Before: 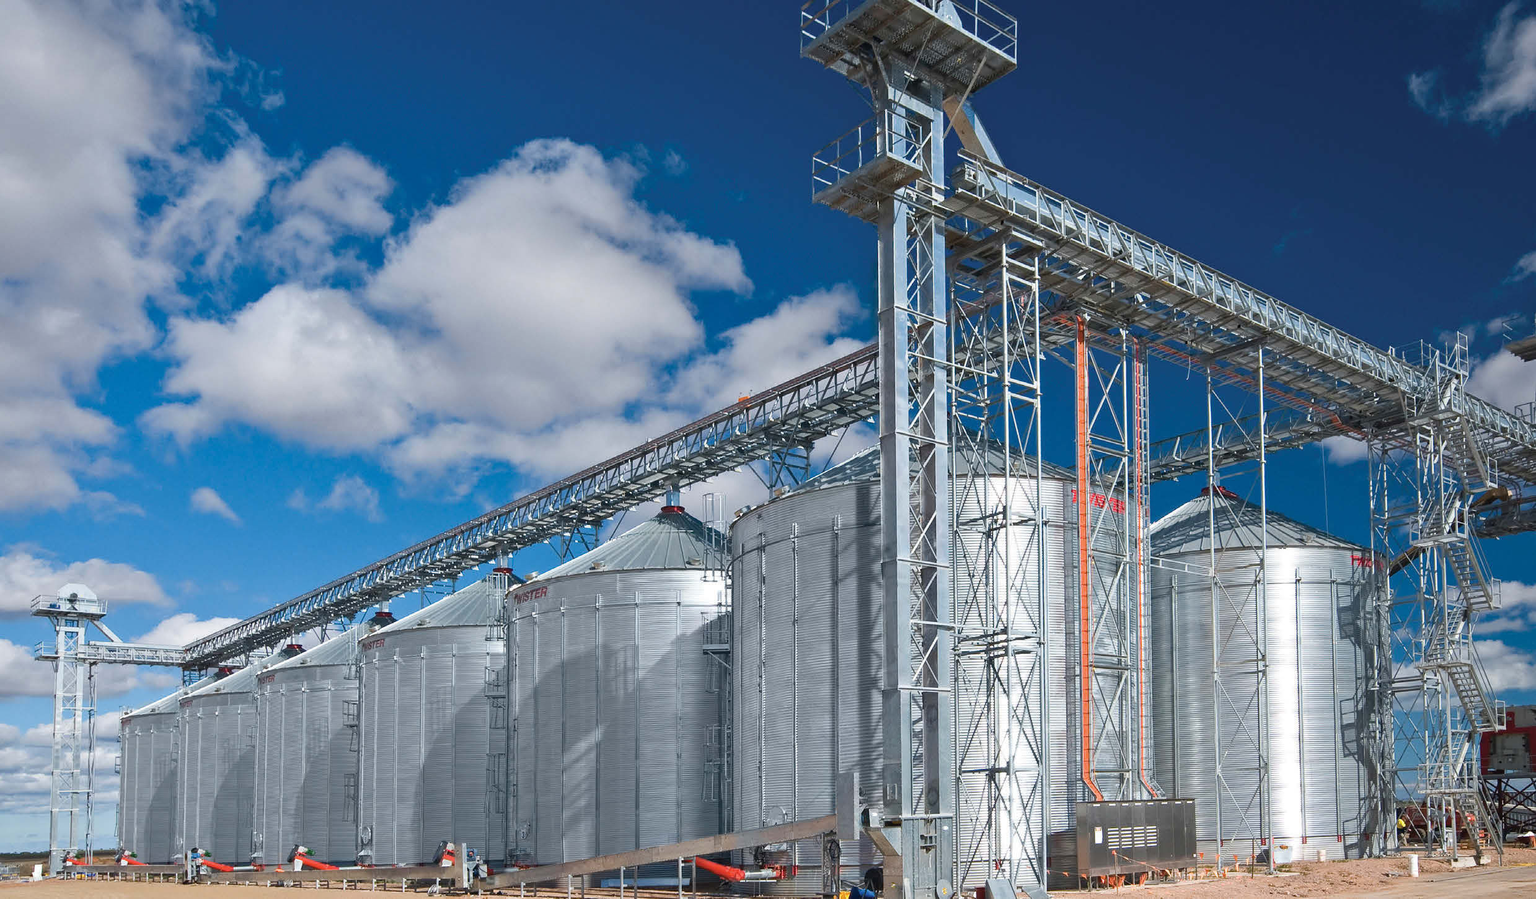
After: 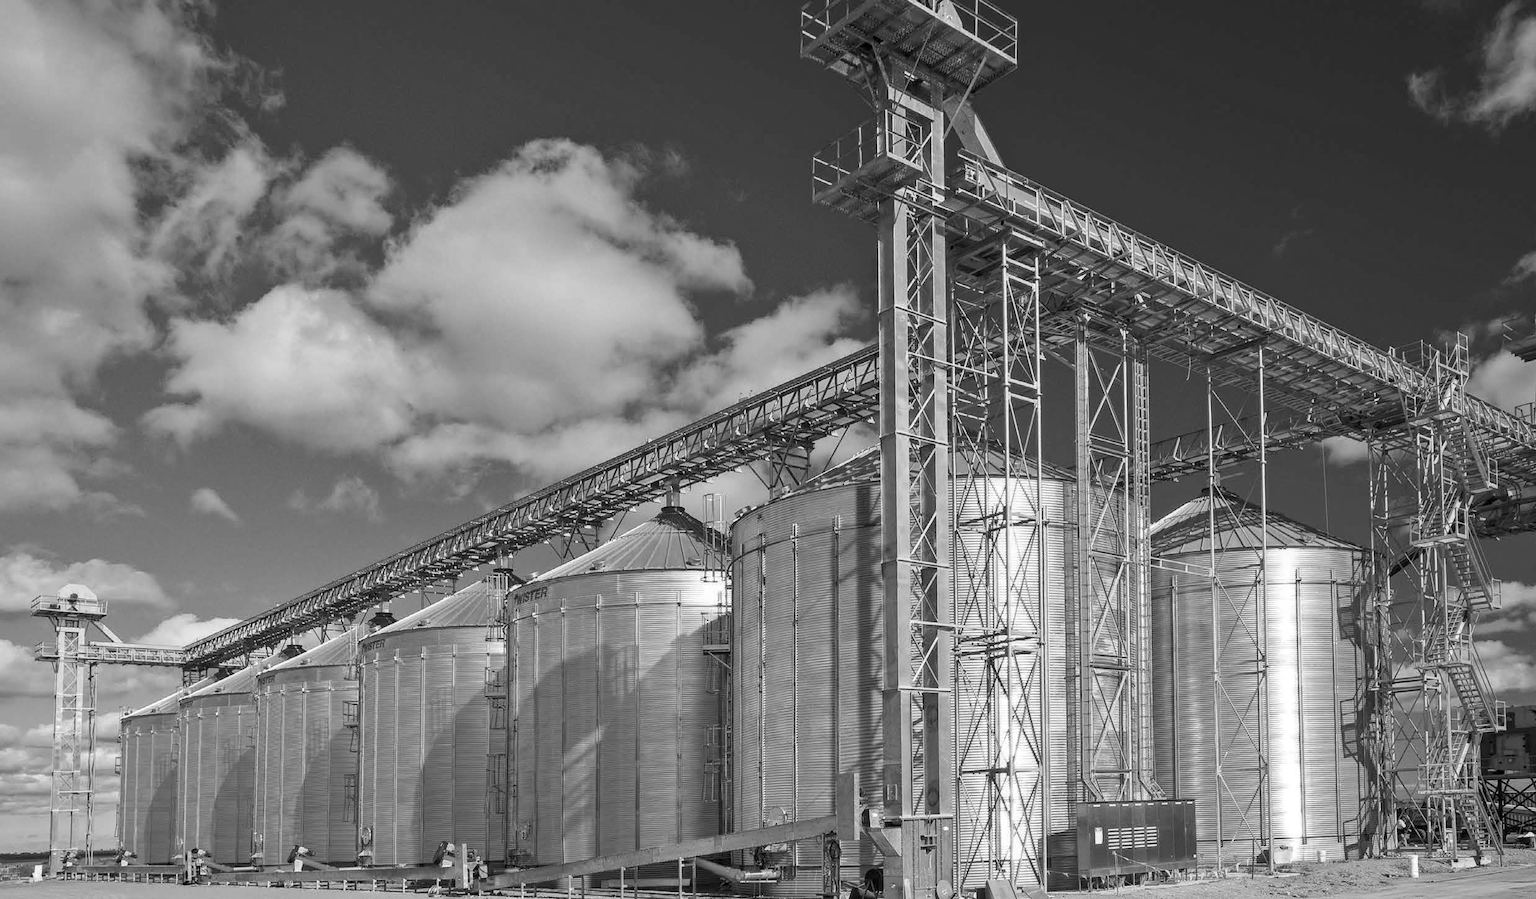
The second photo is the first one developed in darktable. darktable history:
exposure: compensate highlight preservation false
monochrome: on, module defaults
levels: levels [0, 0.51, 1]
local contrast: on, module defaults
shadows and highlights: shadows 25, white point adjustment -3, highlights -30
